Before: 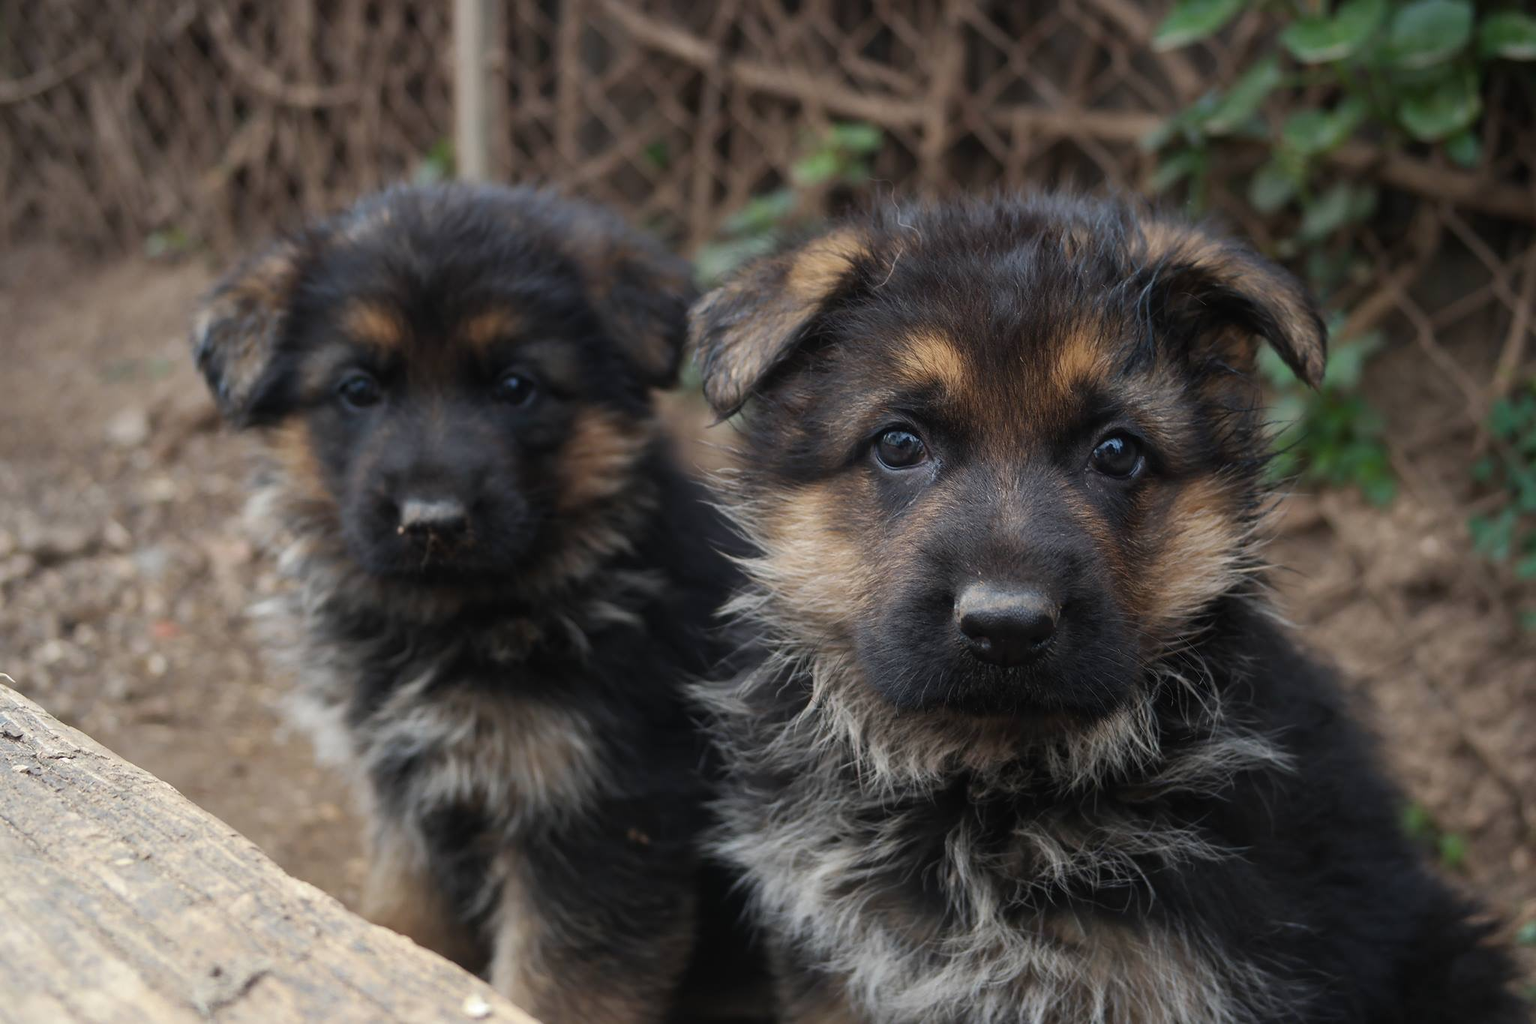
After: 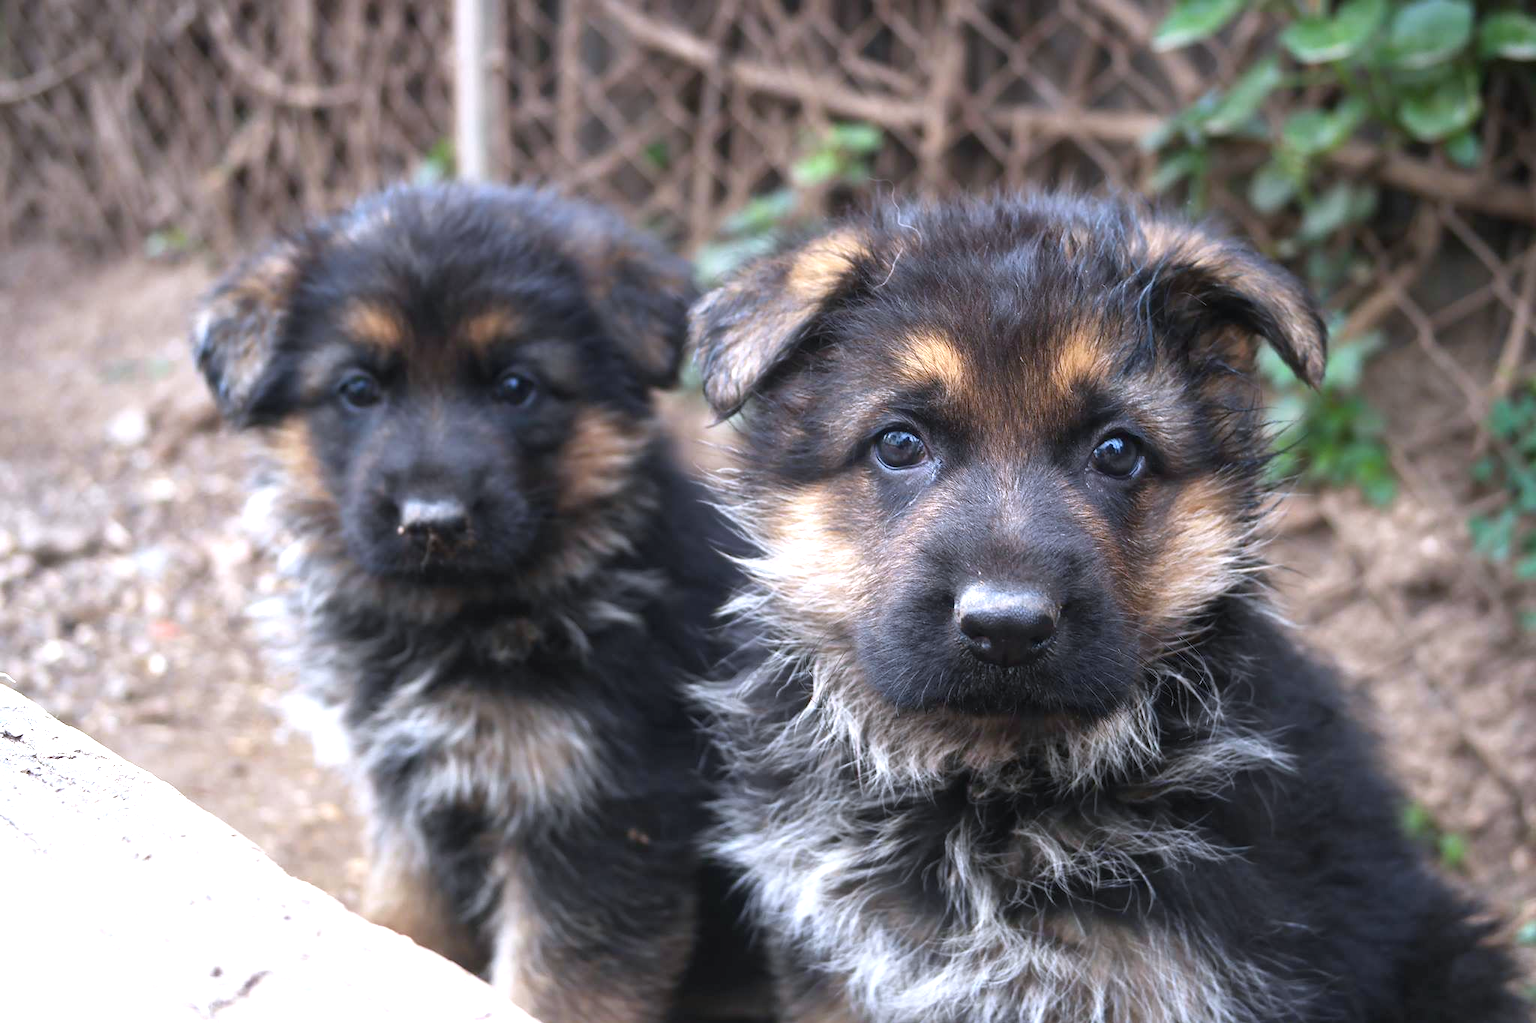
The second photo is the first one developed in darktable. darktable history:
white balance: red 0.967, blue 1.119, emerald 0.756
exposure: black level correction 0.001, exposure 1.398 EV, compensate exposure bias true, compensate highlight preservation false
